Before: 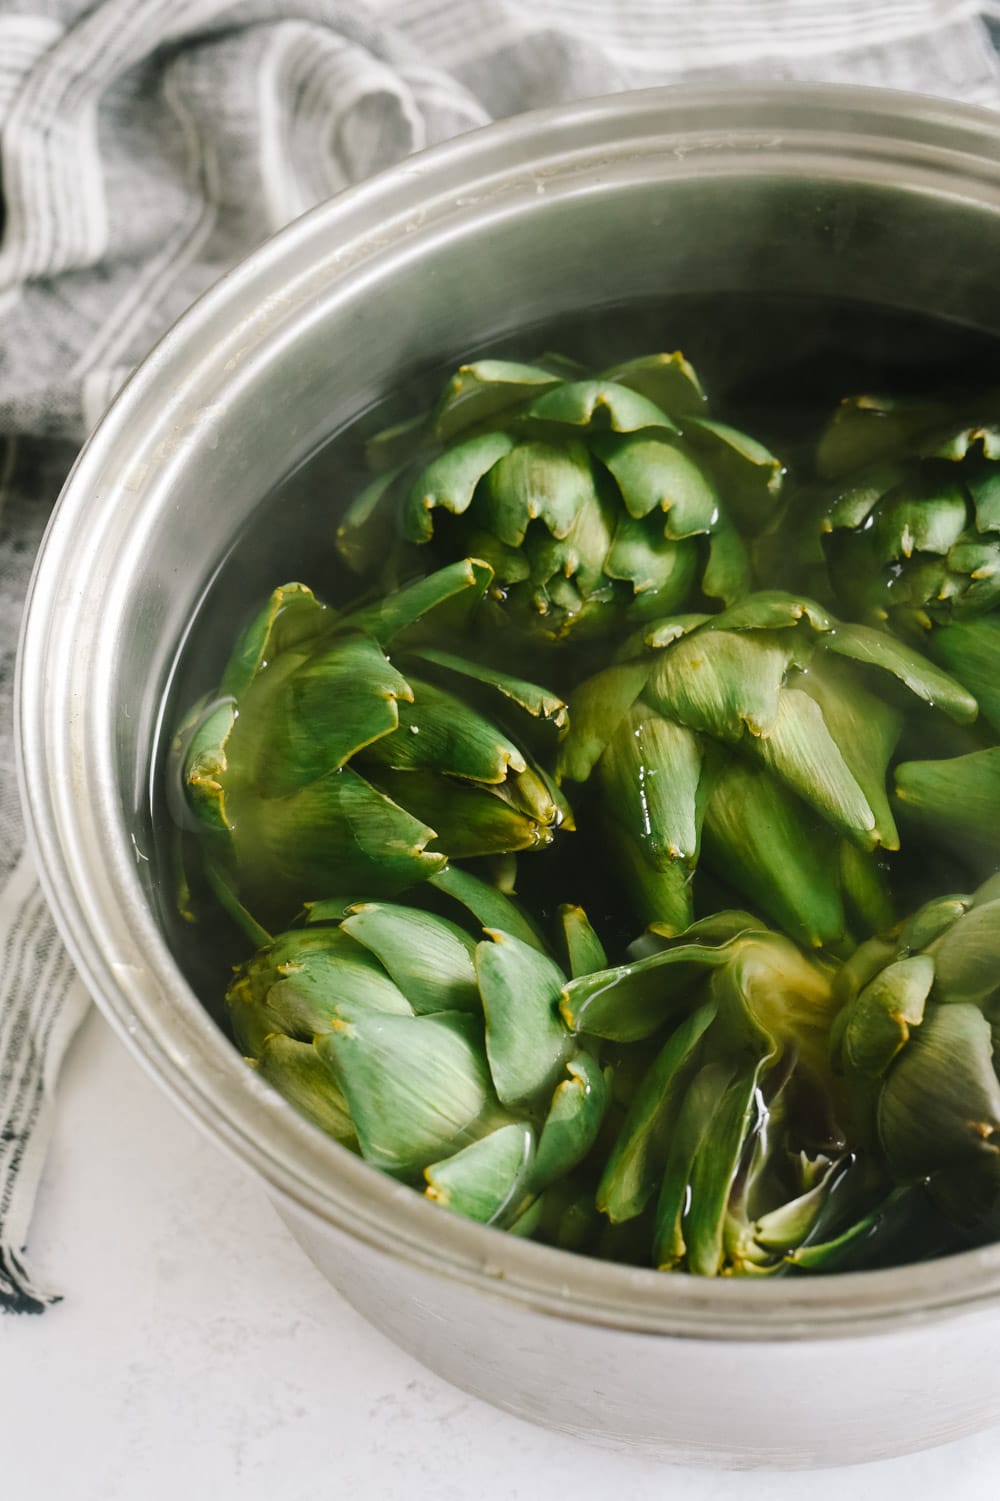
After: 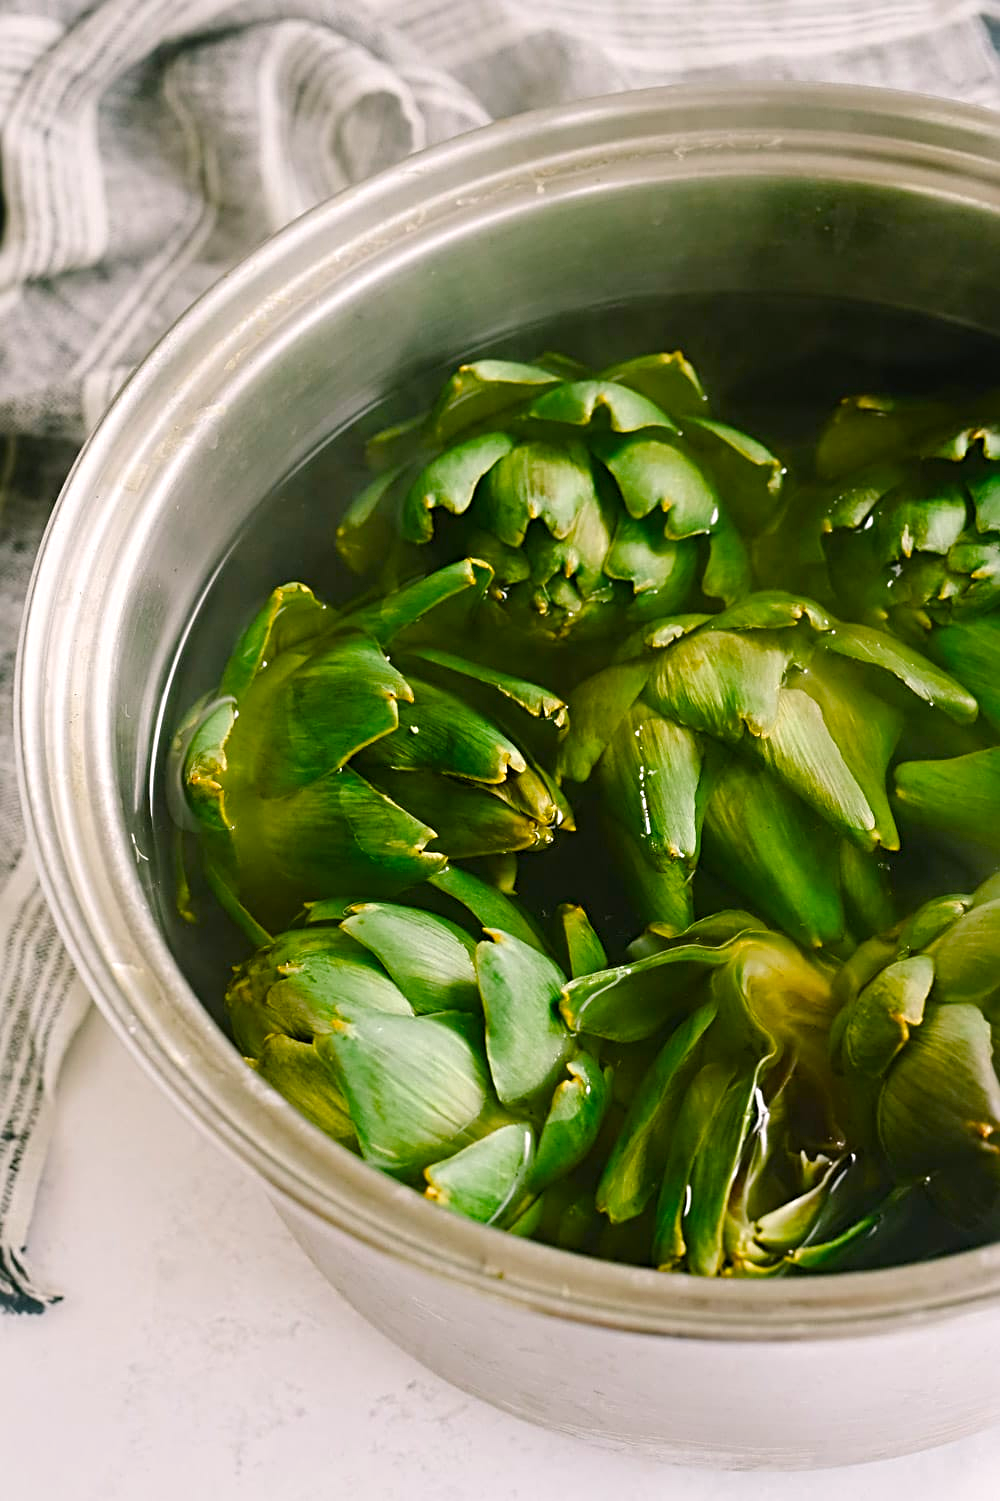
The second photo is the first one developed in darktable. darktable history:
sharpen: radius 4
color balance rgb: perceptual saturation grading › global saturation 35%, perceptual saturation grading › highlights -30%, perceptual saturation grading › shadows 35%, perceptual brilliance grading › global brilliance 3%, perceptual brilliance grading › highlights -3%, perceptual brilliance grading › shadows 3%
color correction: highlights a* 3.22, highlights b* 1.93, saturation 1.19
